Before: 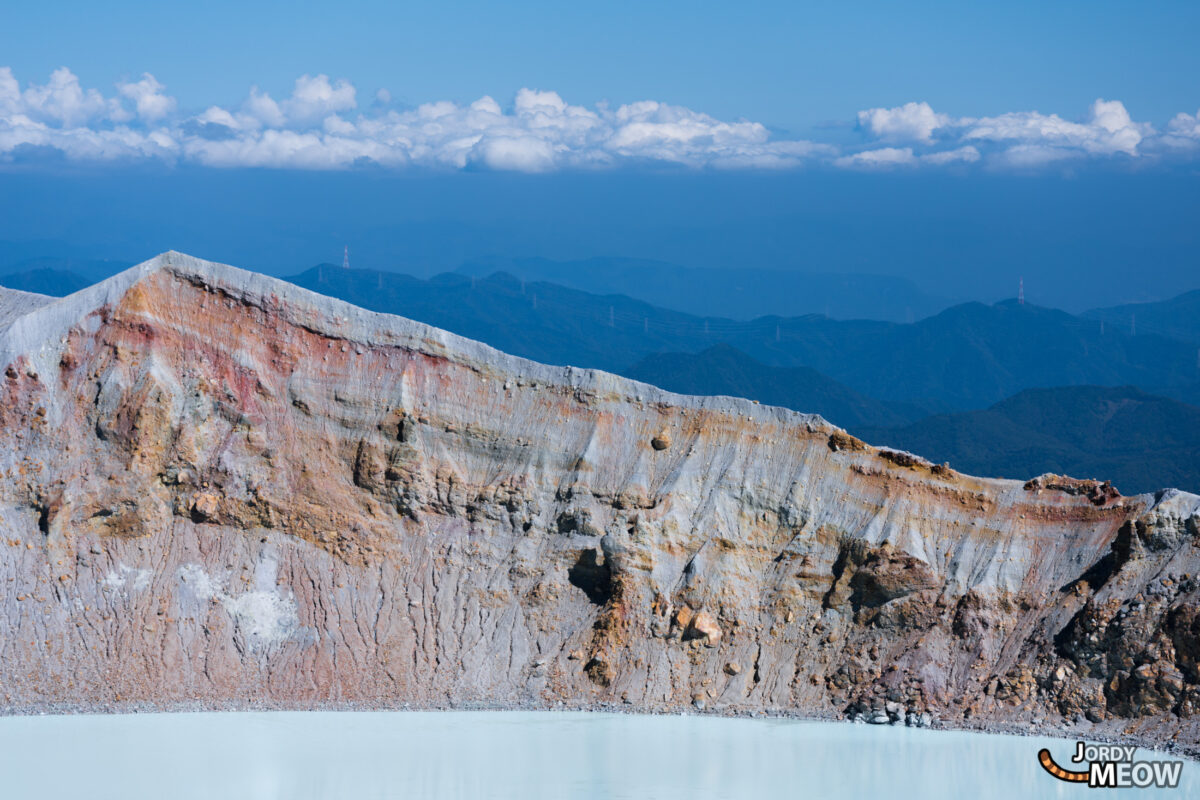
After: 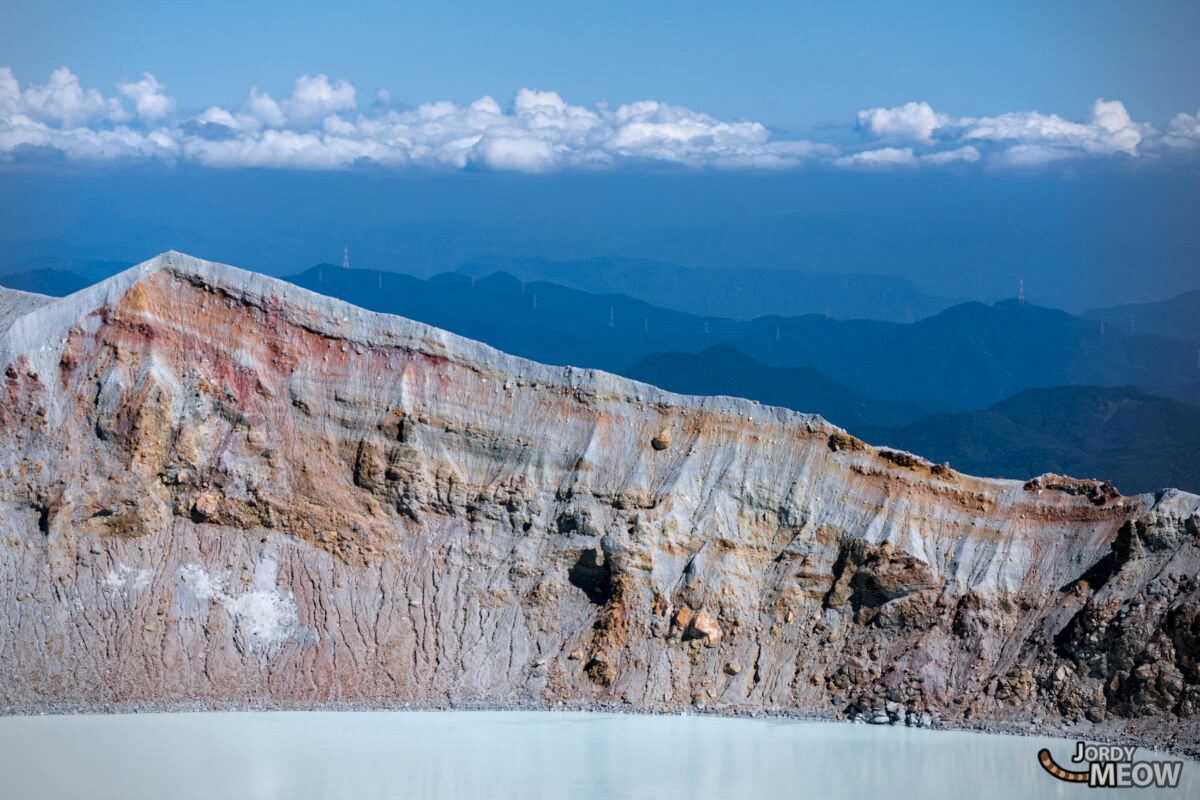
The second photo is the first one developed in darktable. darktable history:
local contrast: detail 130%
vignetting: fall-off radius 61.02%, center (-0.053, -0.352), unbound false
